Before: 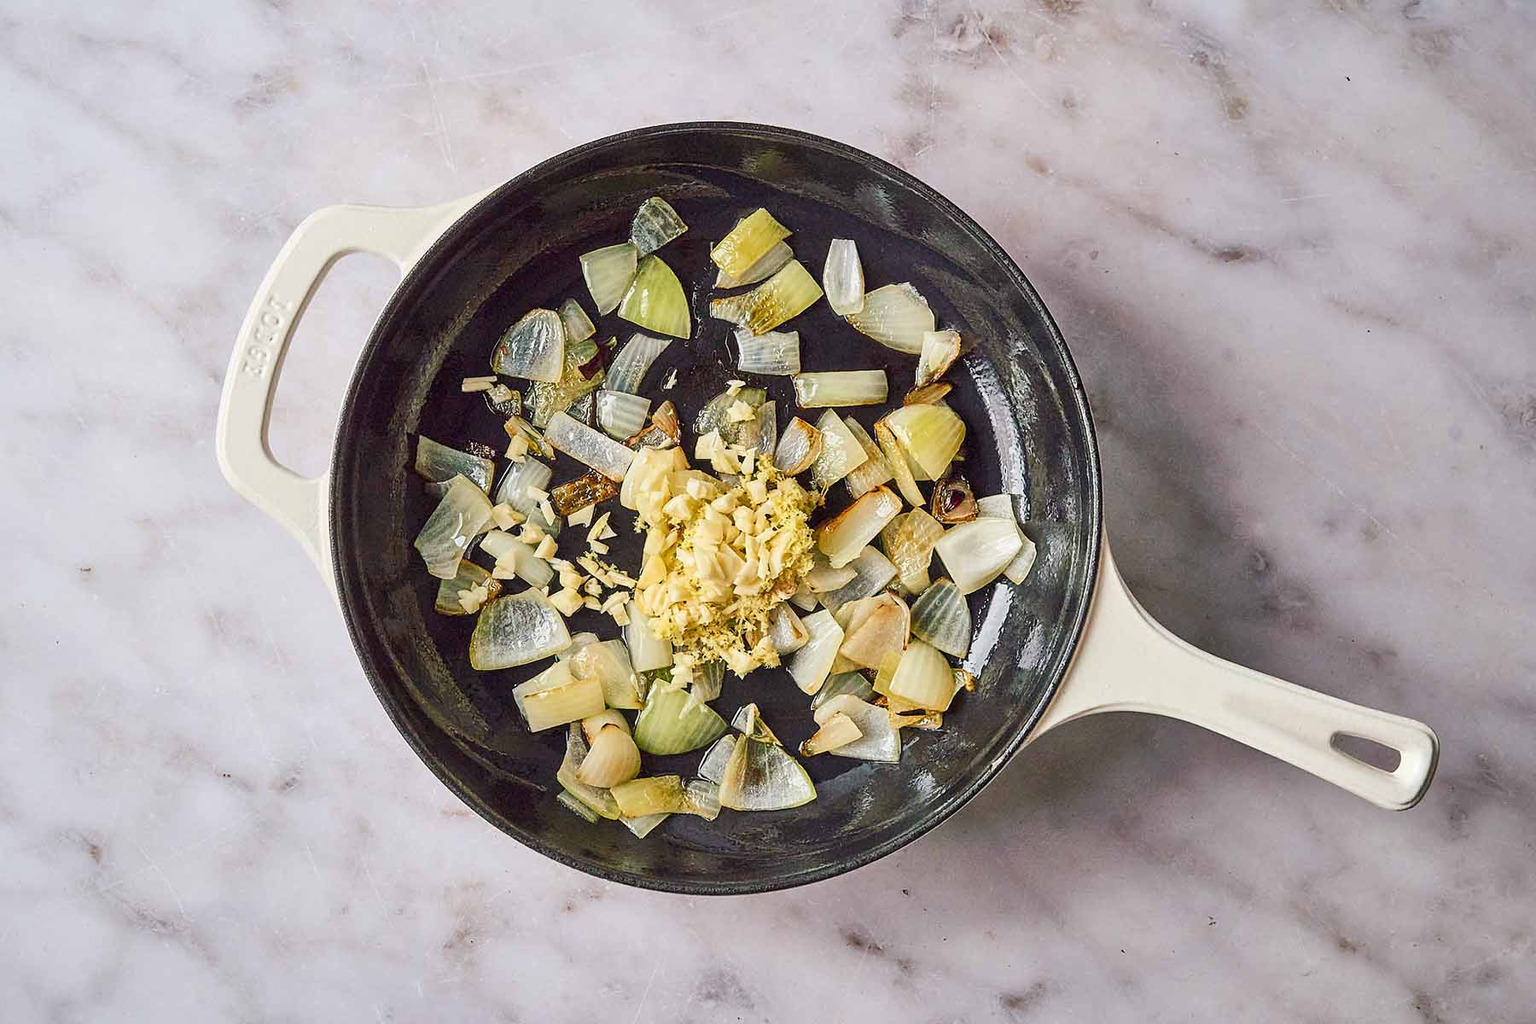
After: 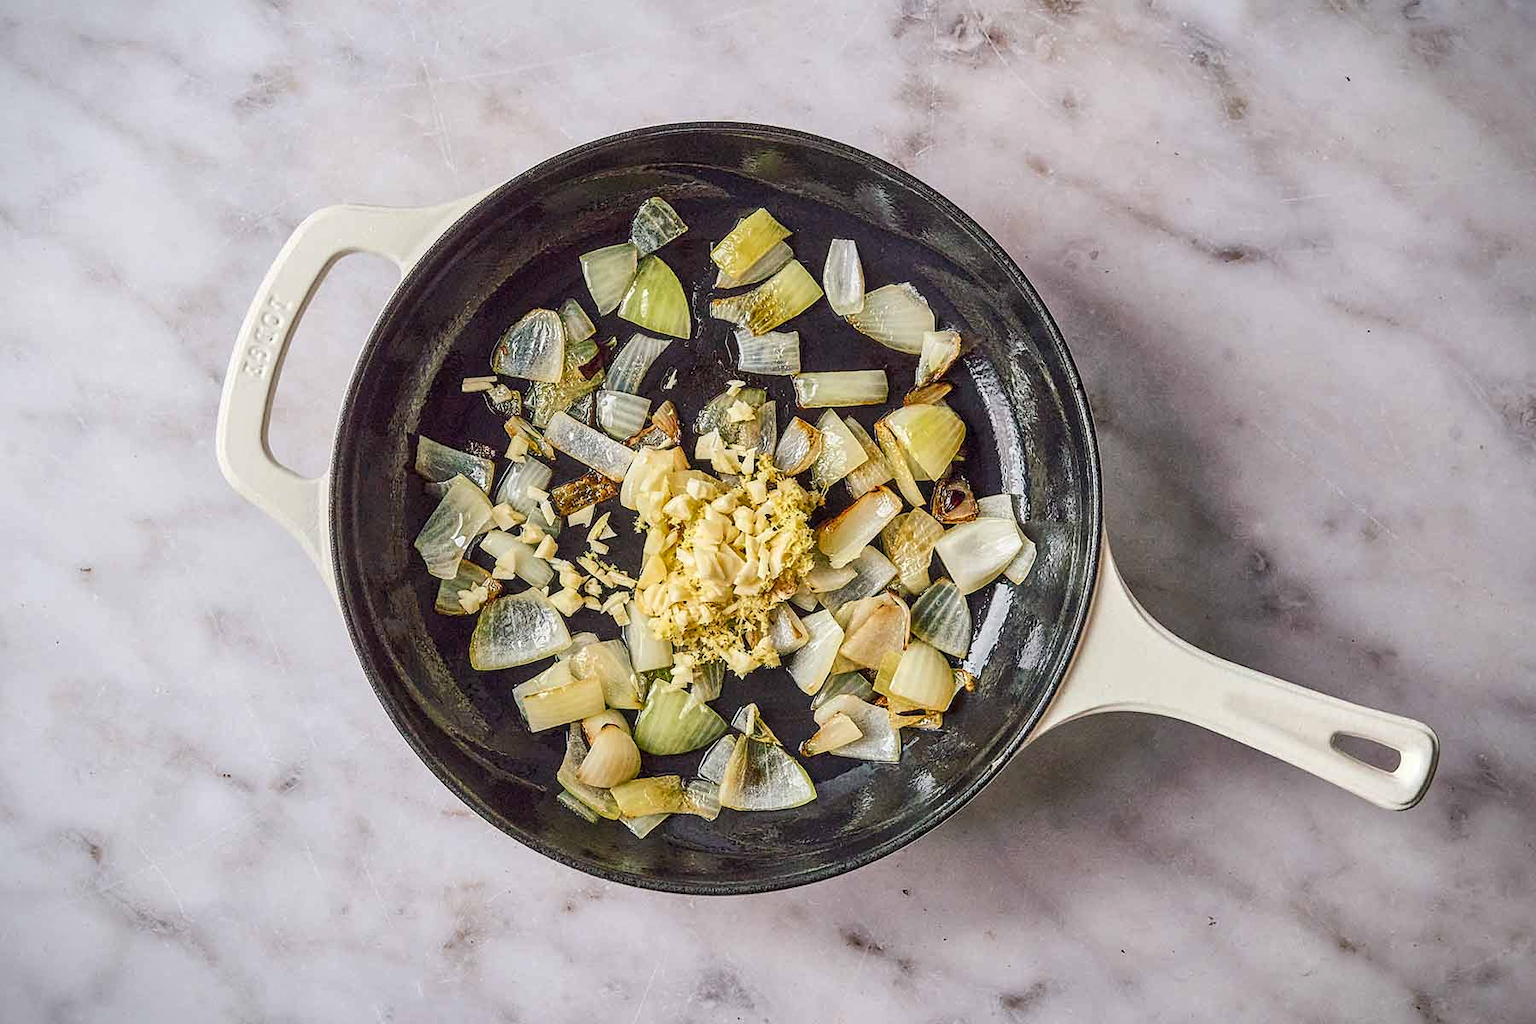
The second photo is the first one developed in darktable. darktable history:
vignetting: fall-off start 97.23%, saturation -0.024, center (-0.033, -0.042), width/height ratio 1.179, unbound false
local contrast: on, module defaults
